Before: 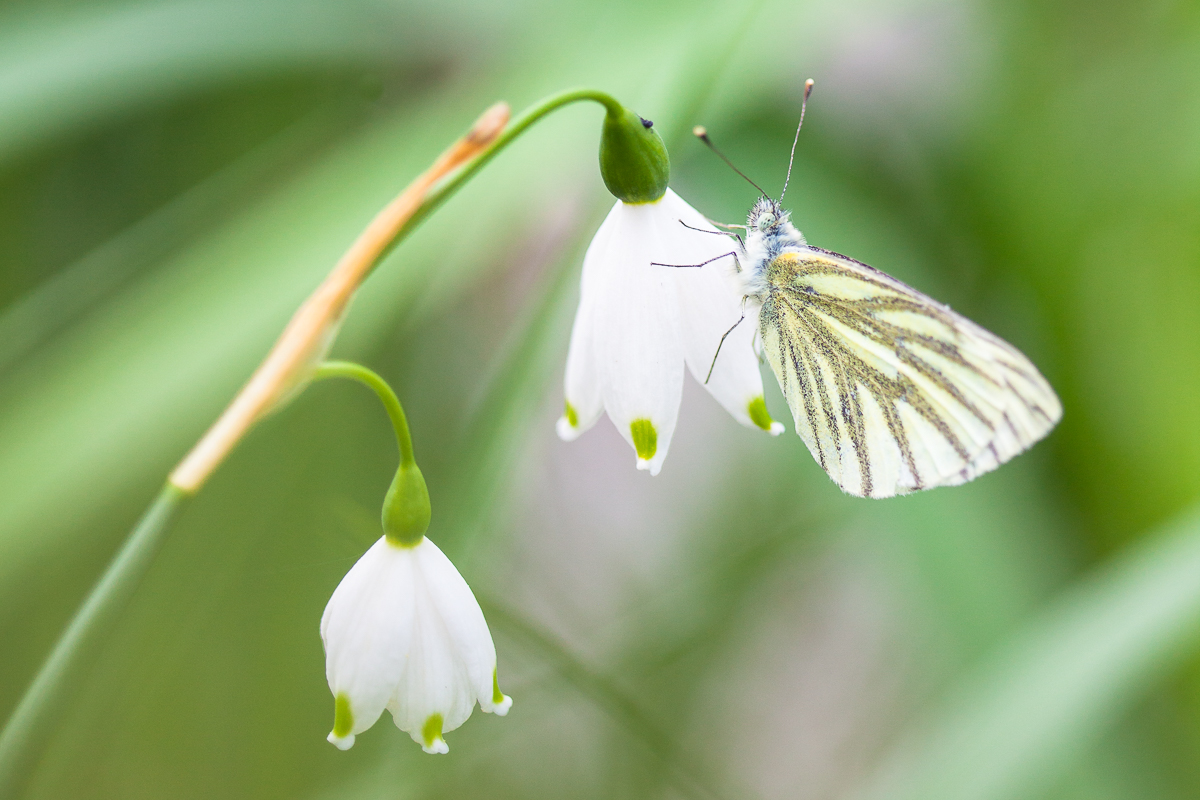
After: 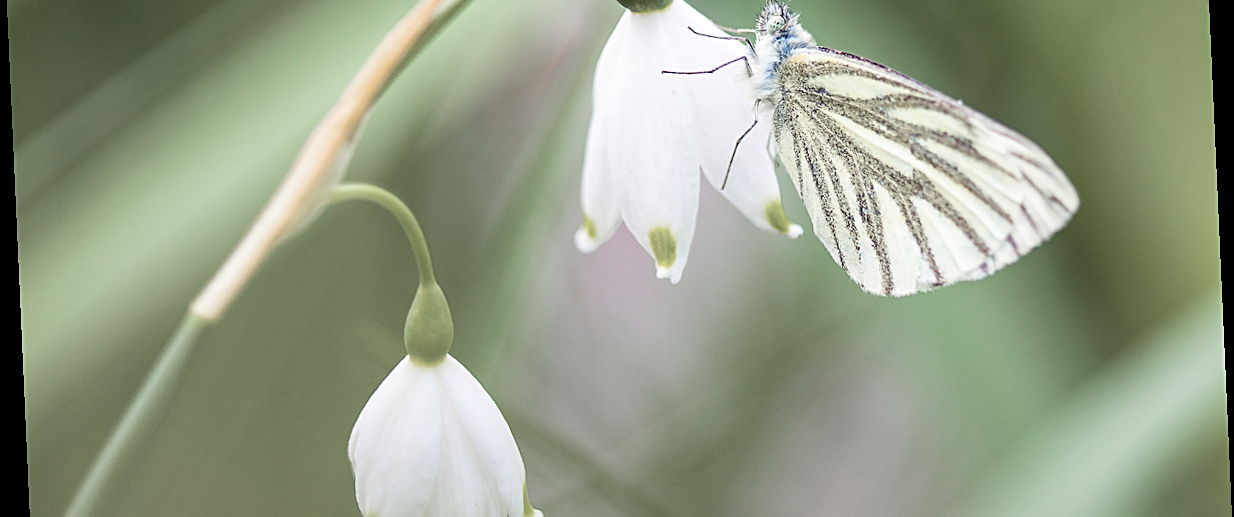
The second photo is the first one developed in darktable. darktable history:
haze removal: strength 0.25, distance 0.25, compatibility mode true, adaptive false
crop and rotate: top 25.357%, bottom 13.942%
rotate and perspective: rotation -2.56°, automatic cropping off
color zones: curves: ch1 [(0, 0.708) (0.088, 0.648) (0.245, 0.187) (0.429, 0.326) (0.571, 0.498) (0.714, 0.5) (0.857, 0.5) (1, 0.708)]
sharpen: on, module defaults
